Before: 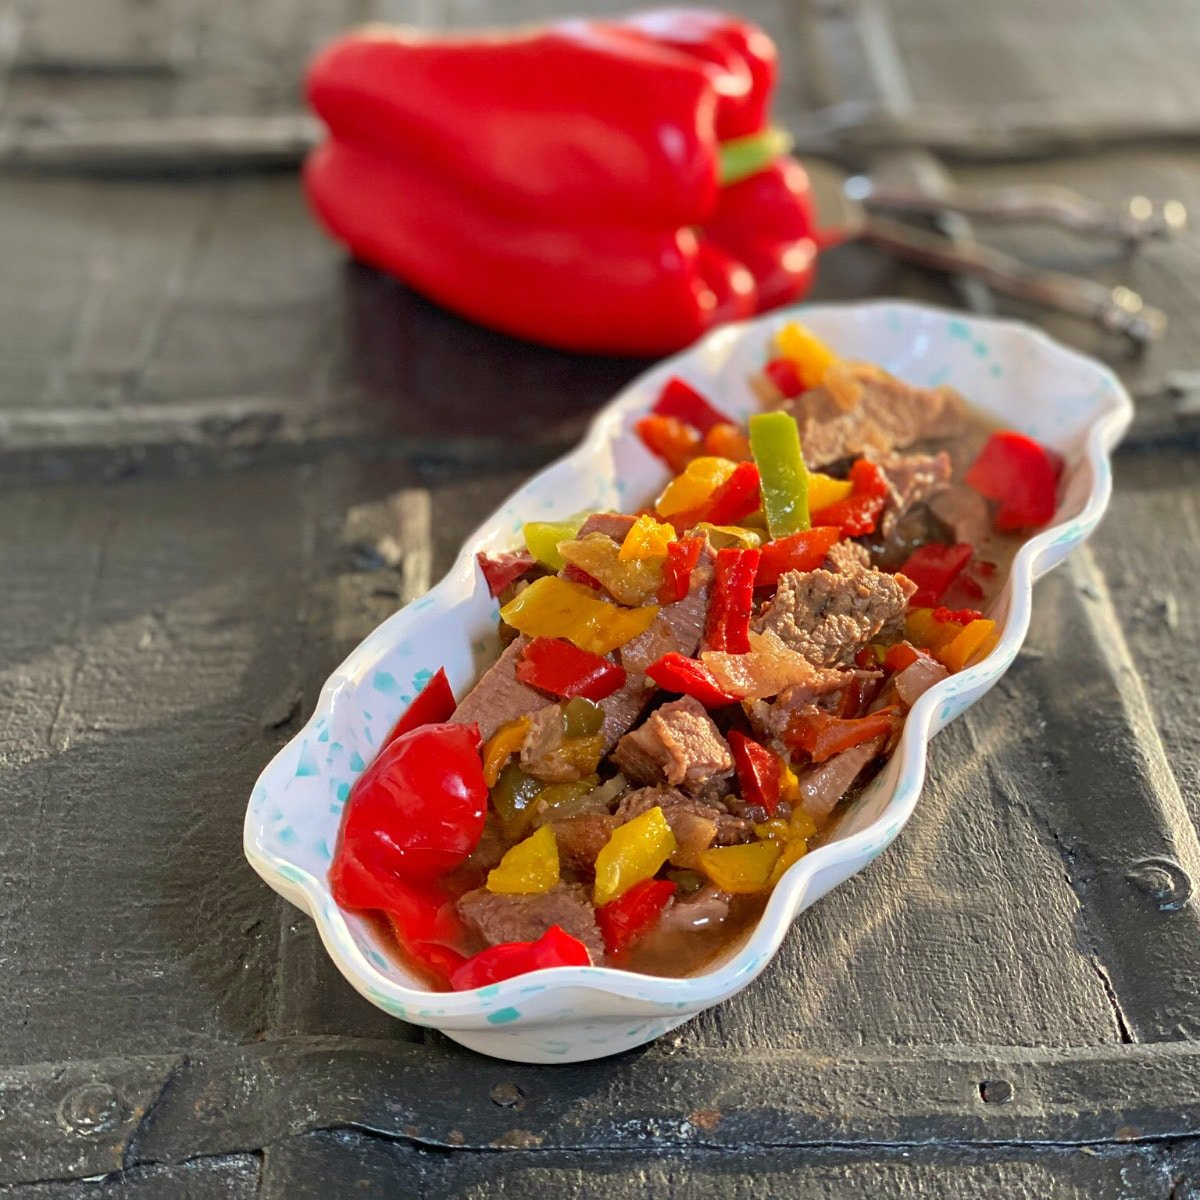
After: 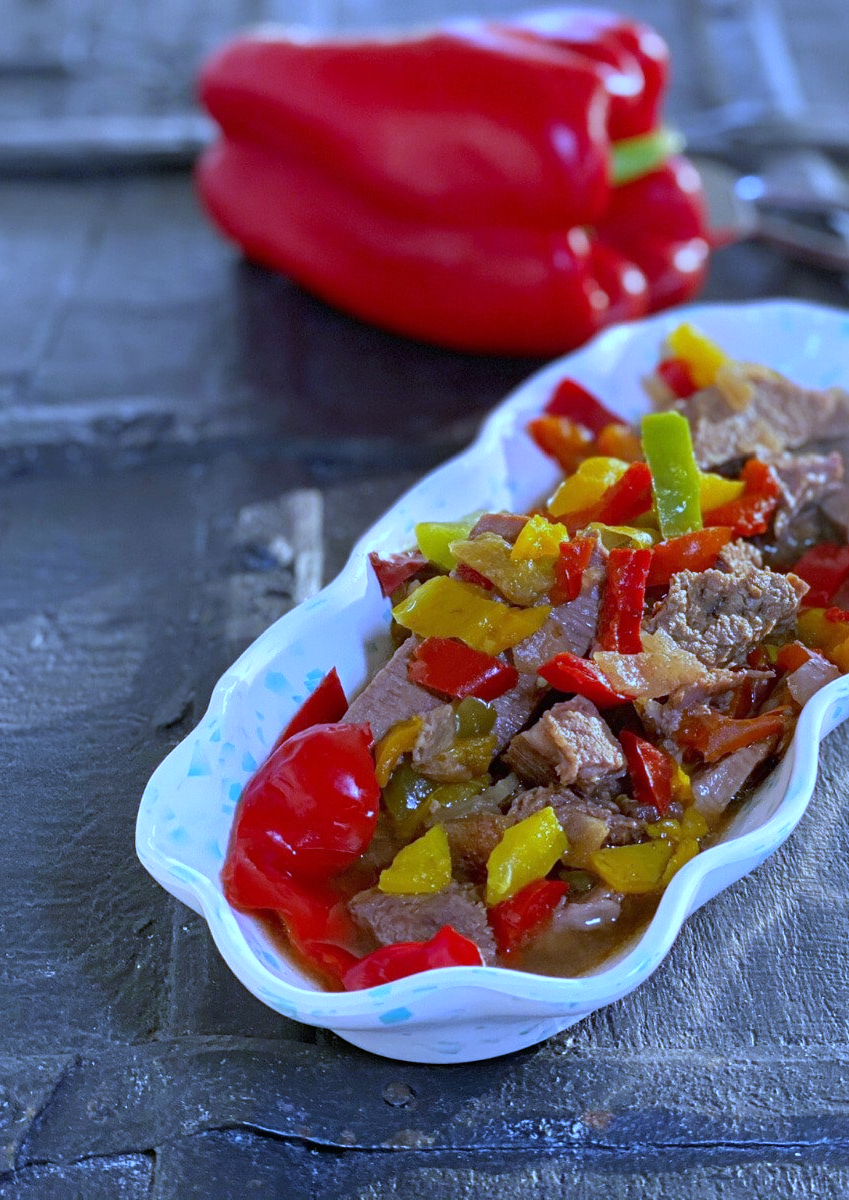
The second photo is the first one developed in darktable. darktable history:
crop and rotate: left 9.061%, right 20.142%
white balance: red 0.766, blue 1.537
